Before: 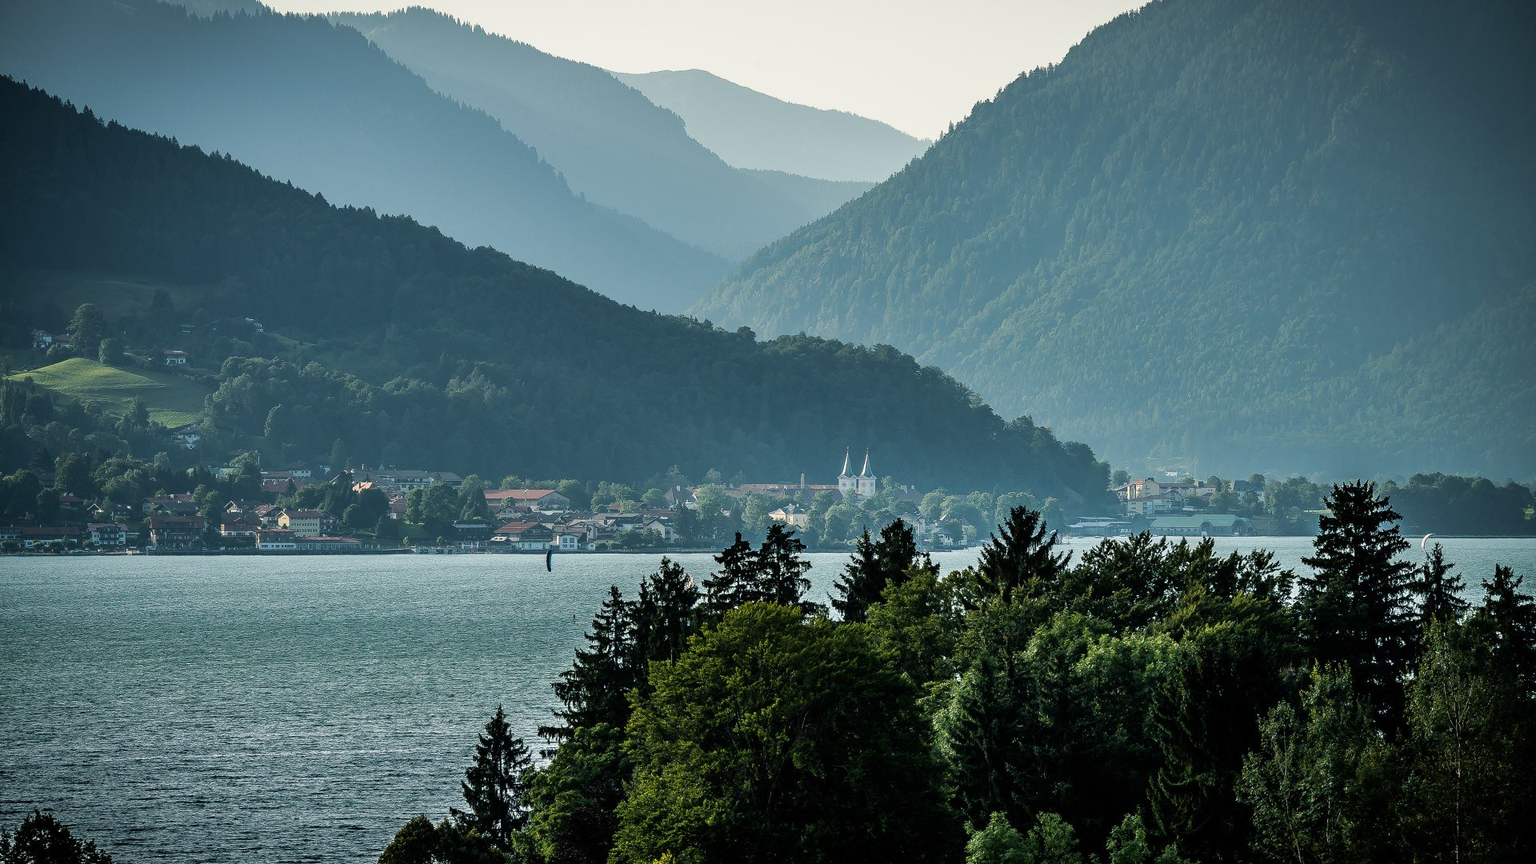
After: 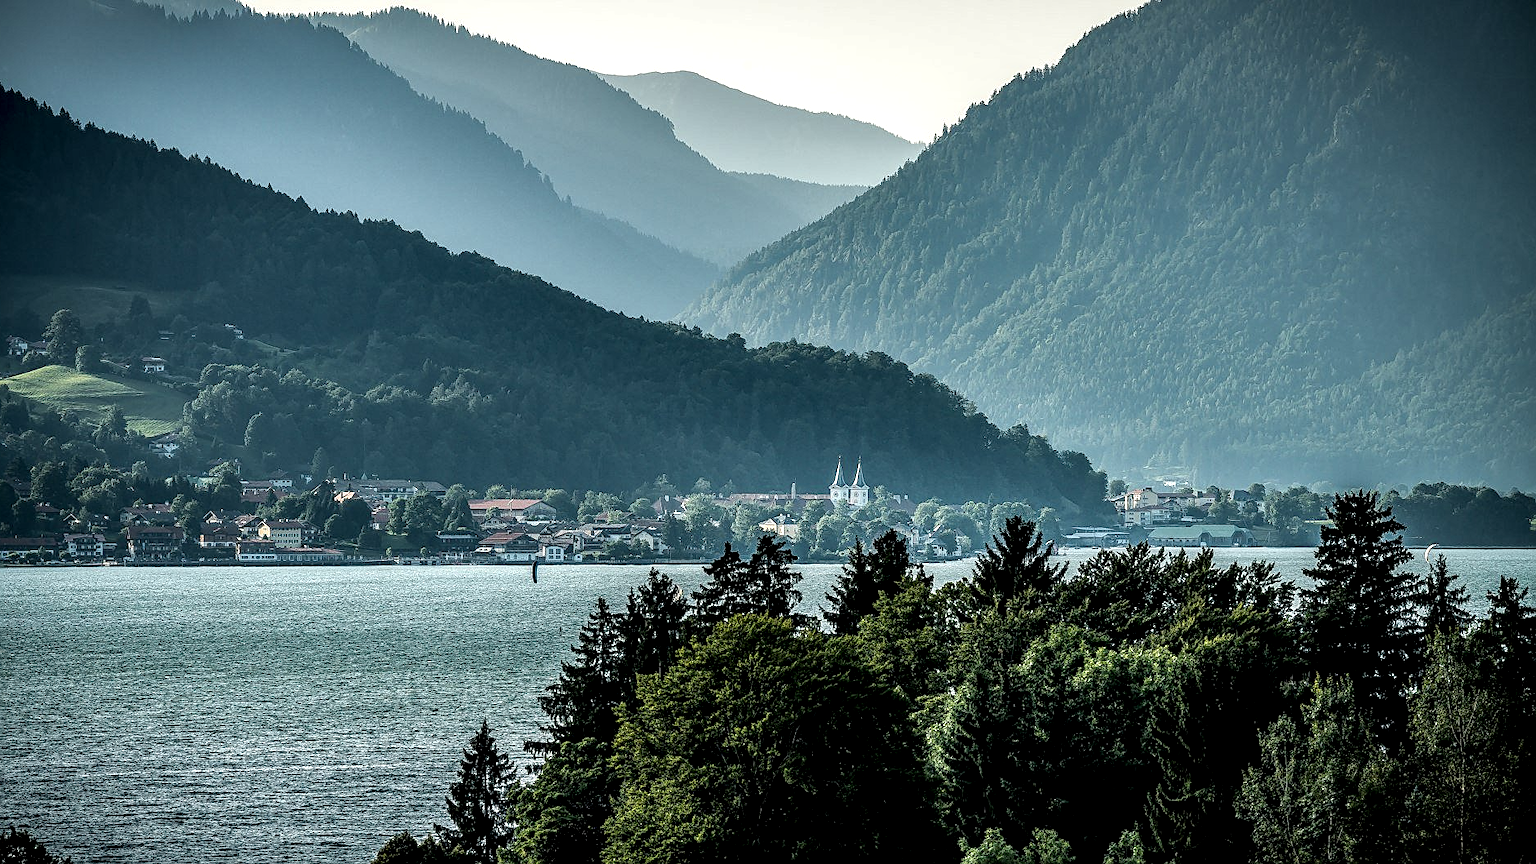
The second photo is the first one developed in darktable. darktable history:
crop: left 1.649%, right 0.287%, bottom 1.939%
local contrast: highlights 18%, detail 186%
sharpen: on, module defaults
